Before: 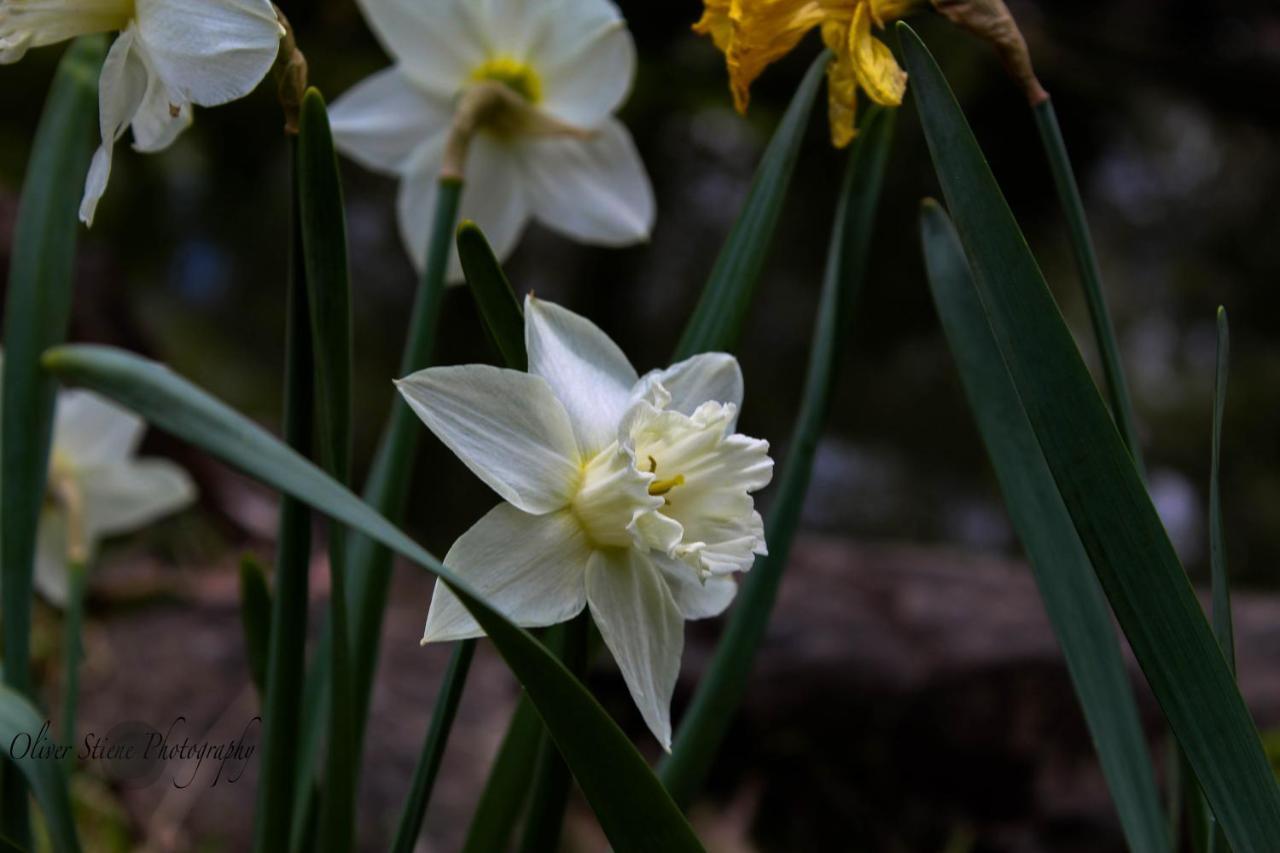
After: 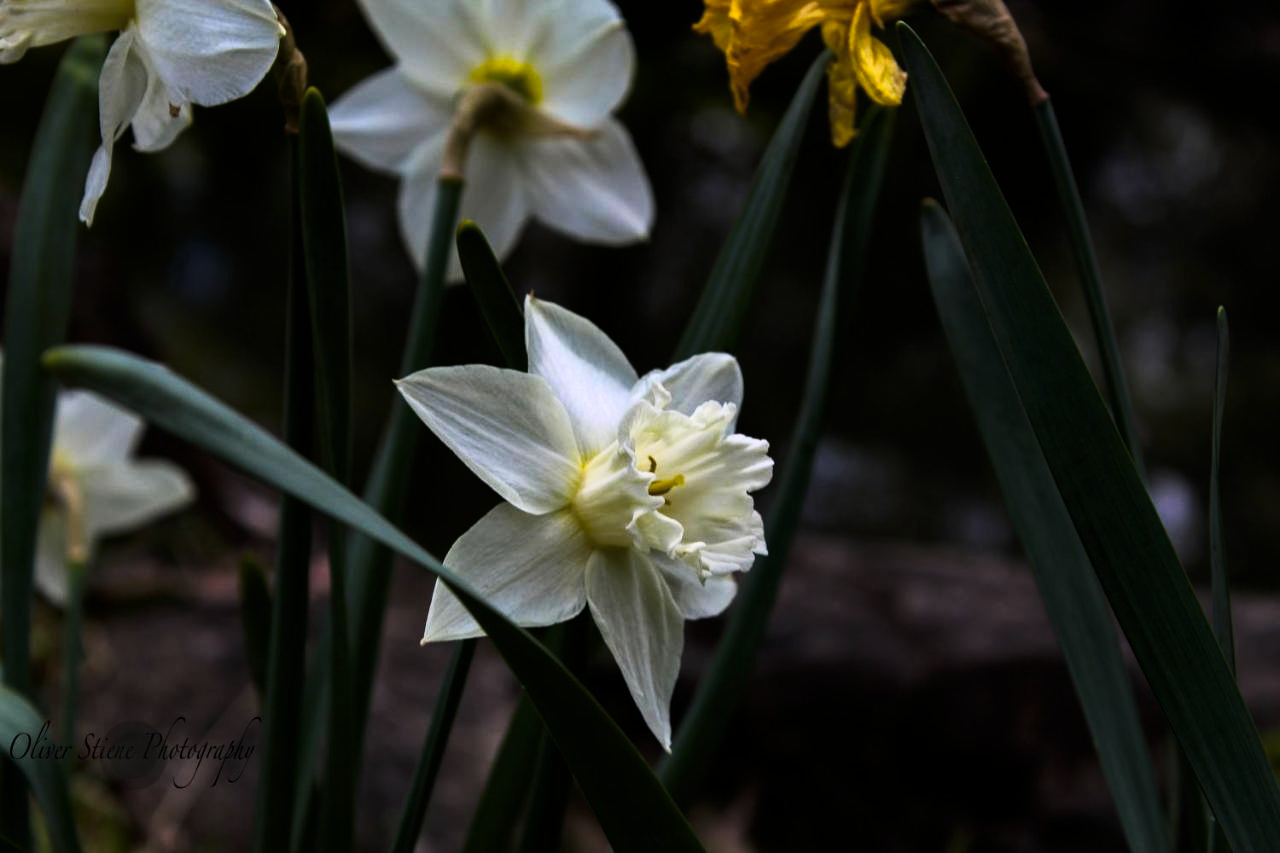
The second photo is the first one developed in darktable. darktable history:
color balance rgb: shadows fall-off 101%, linear chroma grading › mid-tones 7.63%, perceptual saturation grading › mid-tones 11.68%, mask middle-gray fulcrum 22.45%, global vibrance 10.11%, saturation formula JzAzBz (2021)
tone curve: curves: ch0 [(0, 0) (0.137, 0.063) (0.255, 0.176) (0.502, 0.502) (0.749, 0.839) (1, 1)], color space Lab, linked channels, preserve colors none
